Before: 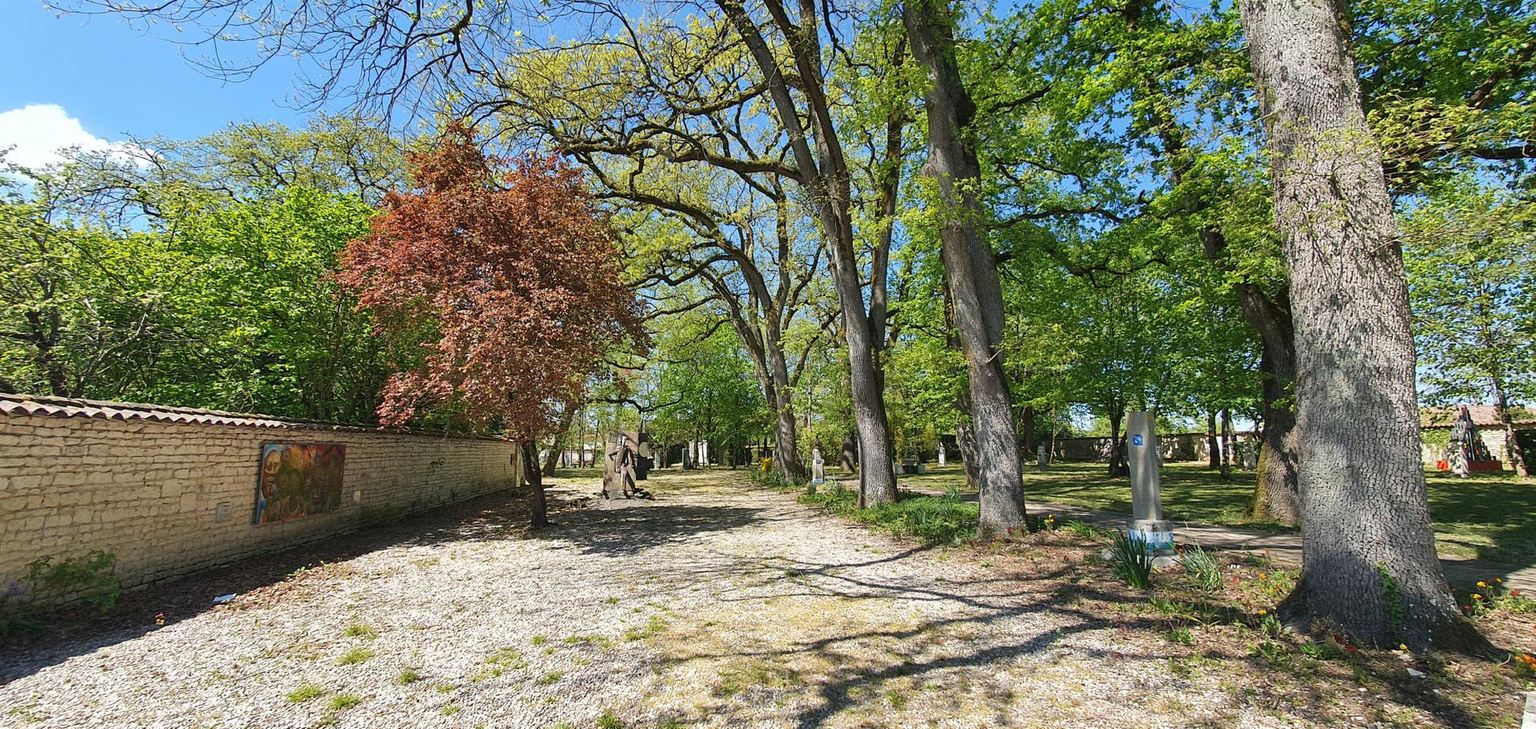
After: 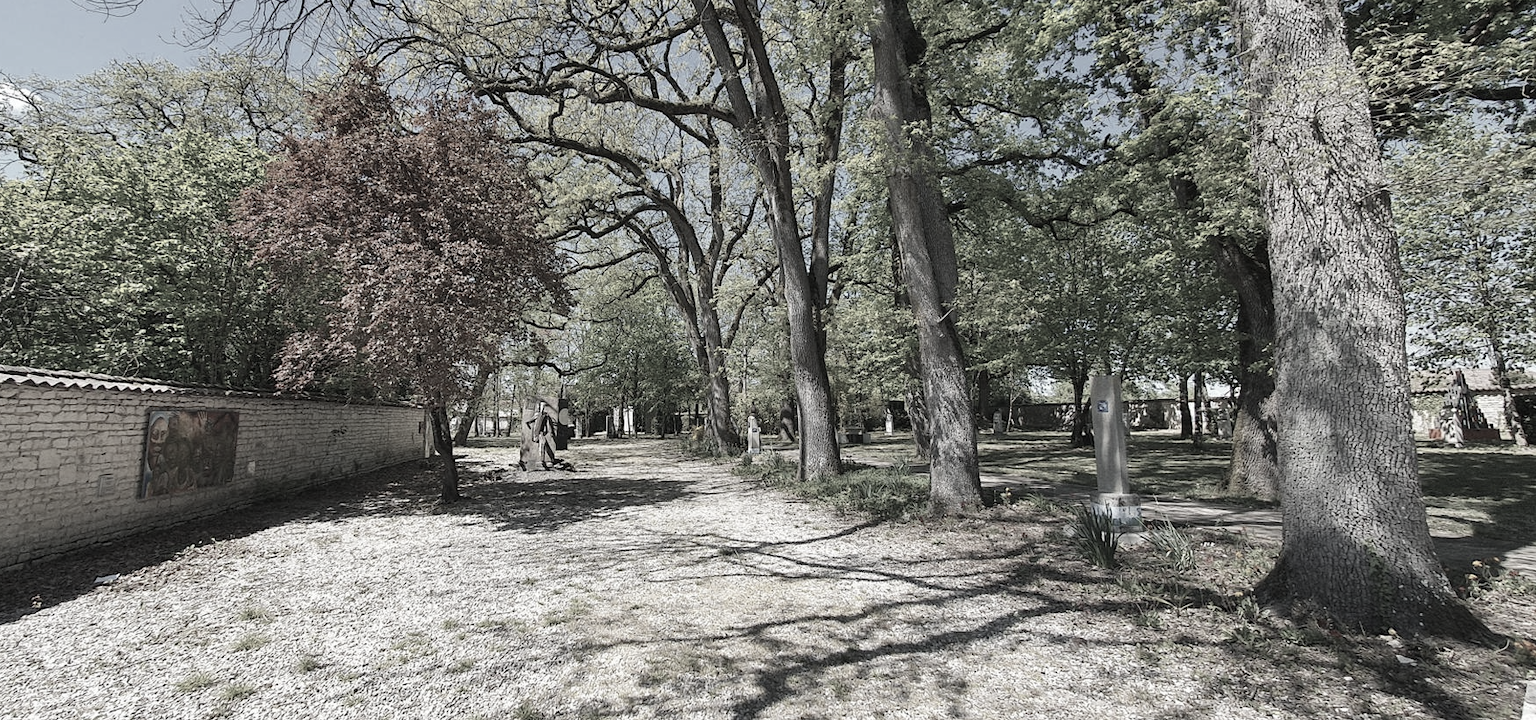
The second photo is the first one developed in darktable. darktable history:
color correction: saturation 0.2
crop and rotate: left 8.262%, top 9.226%
